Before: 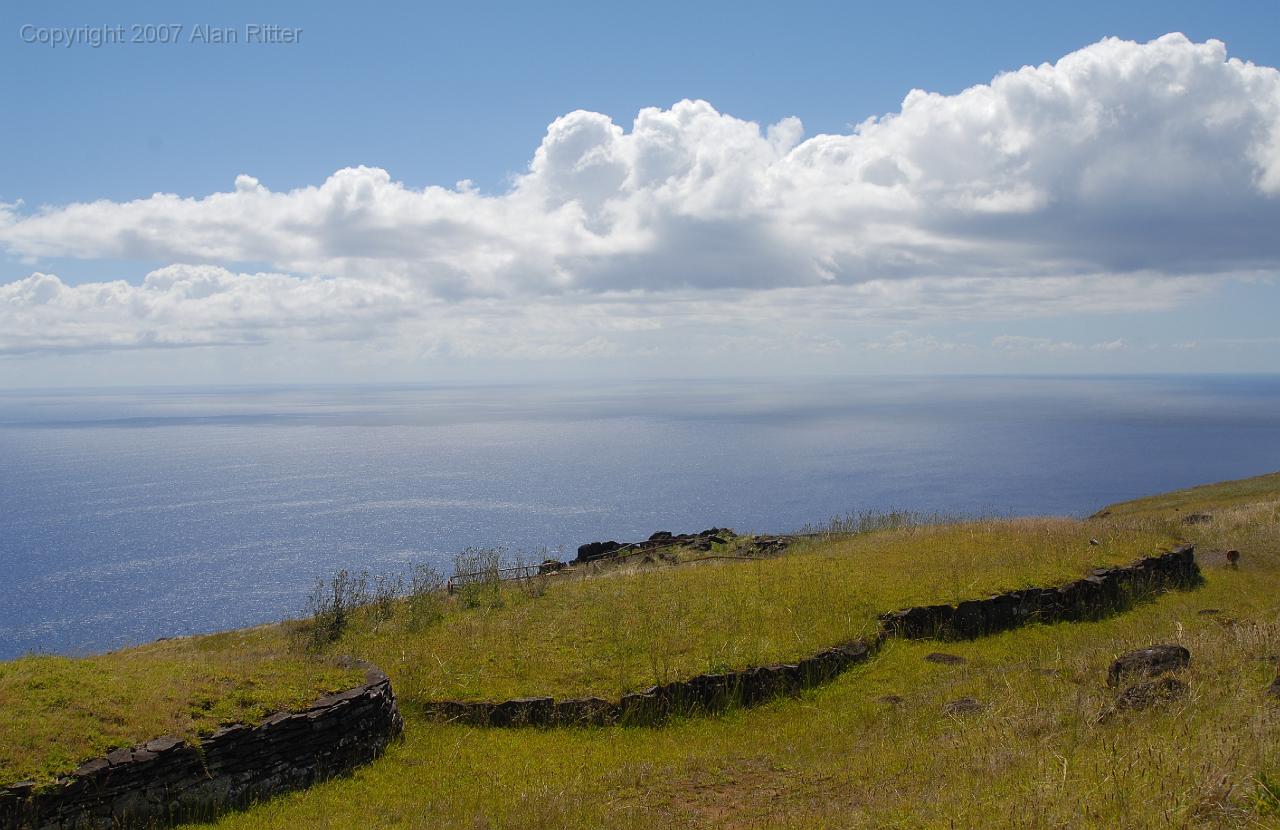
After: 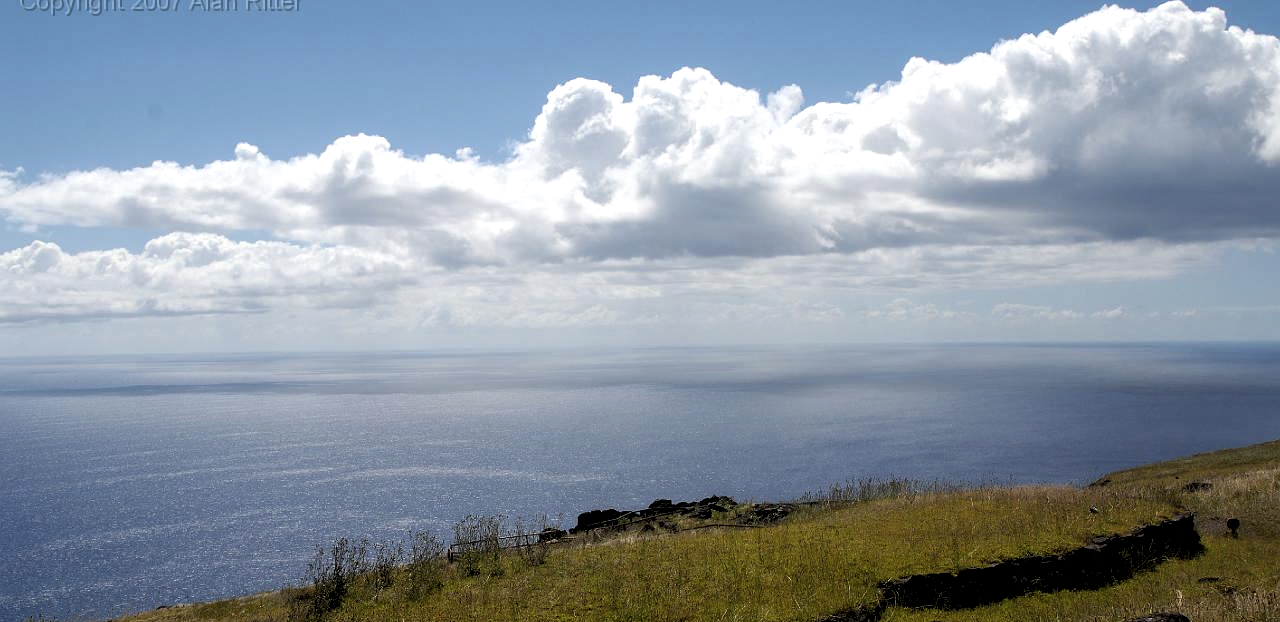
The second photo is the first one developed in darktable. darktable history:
crop: top 3.857%, bottom 21.132%
local contrast: on, module defaults
rgb levels: levels [[0.01, 0.419, 0.839], [0, 0.5, 1], [0, 0.5, 1]]
levels: levels [0.116, 0.574, 1]
